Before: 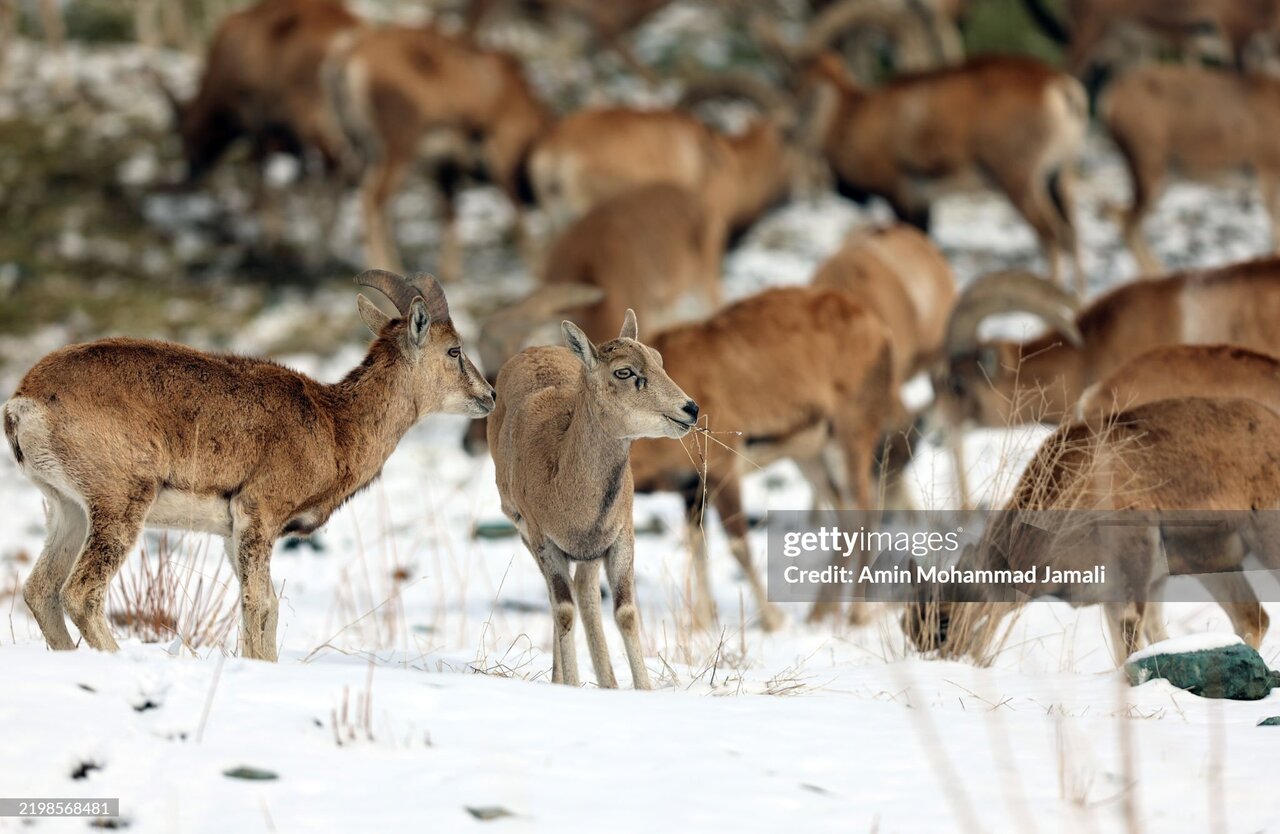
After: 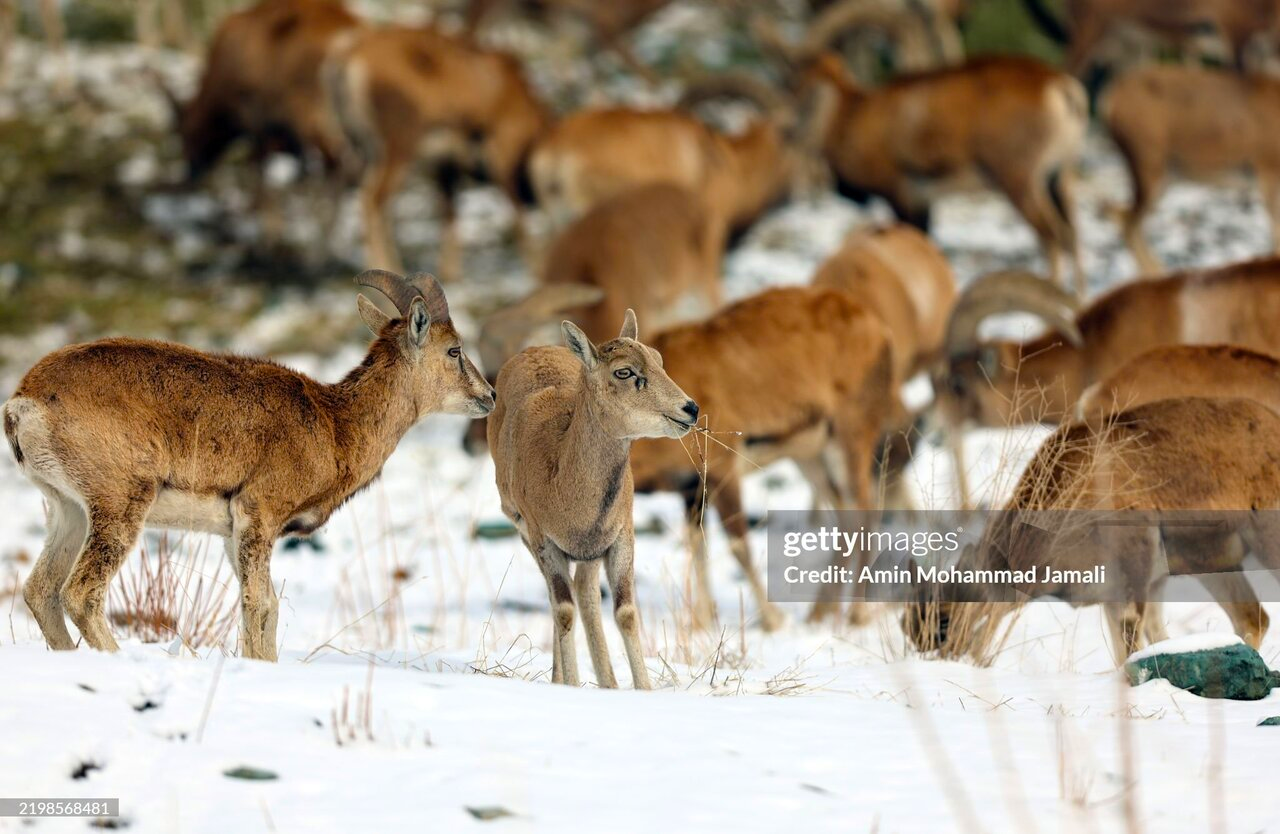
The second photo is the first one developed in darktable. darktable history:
exposure: compensate highlight preservation false
color balance rgb: perceptual saturation grading › global saturation 20%, global vibrance 20%
